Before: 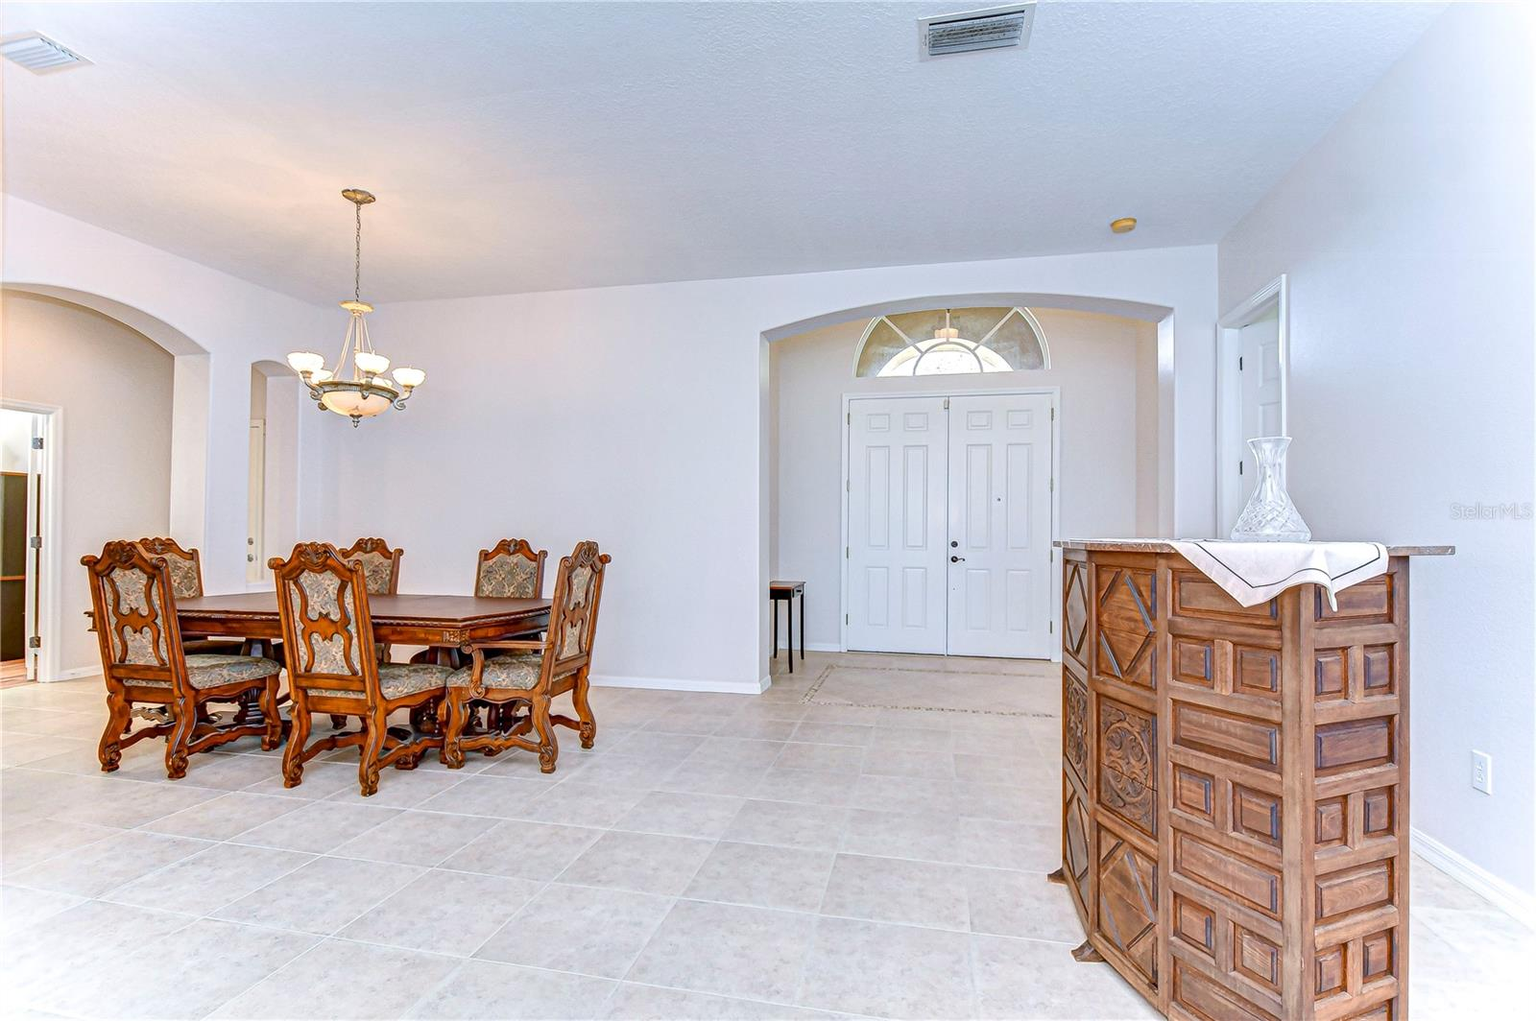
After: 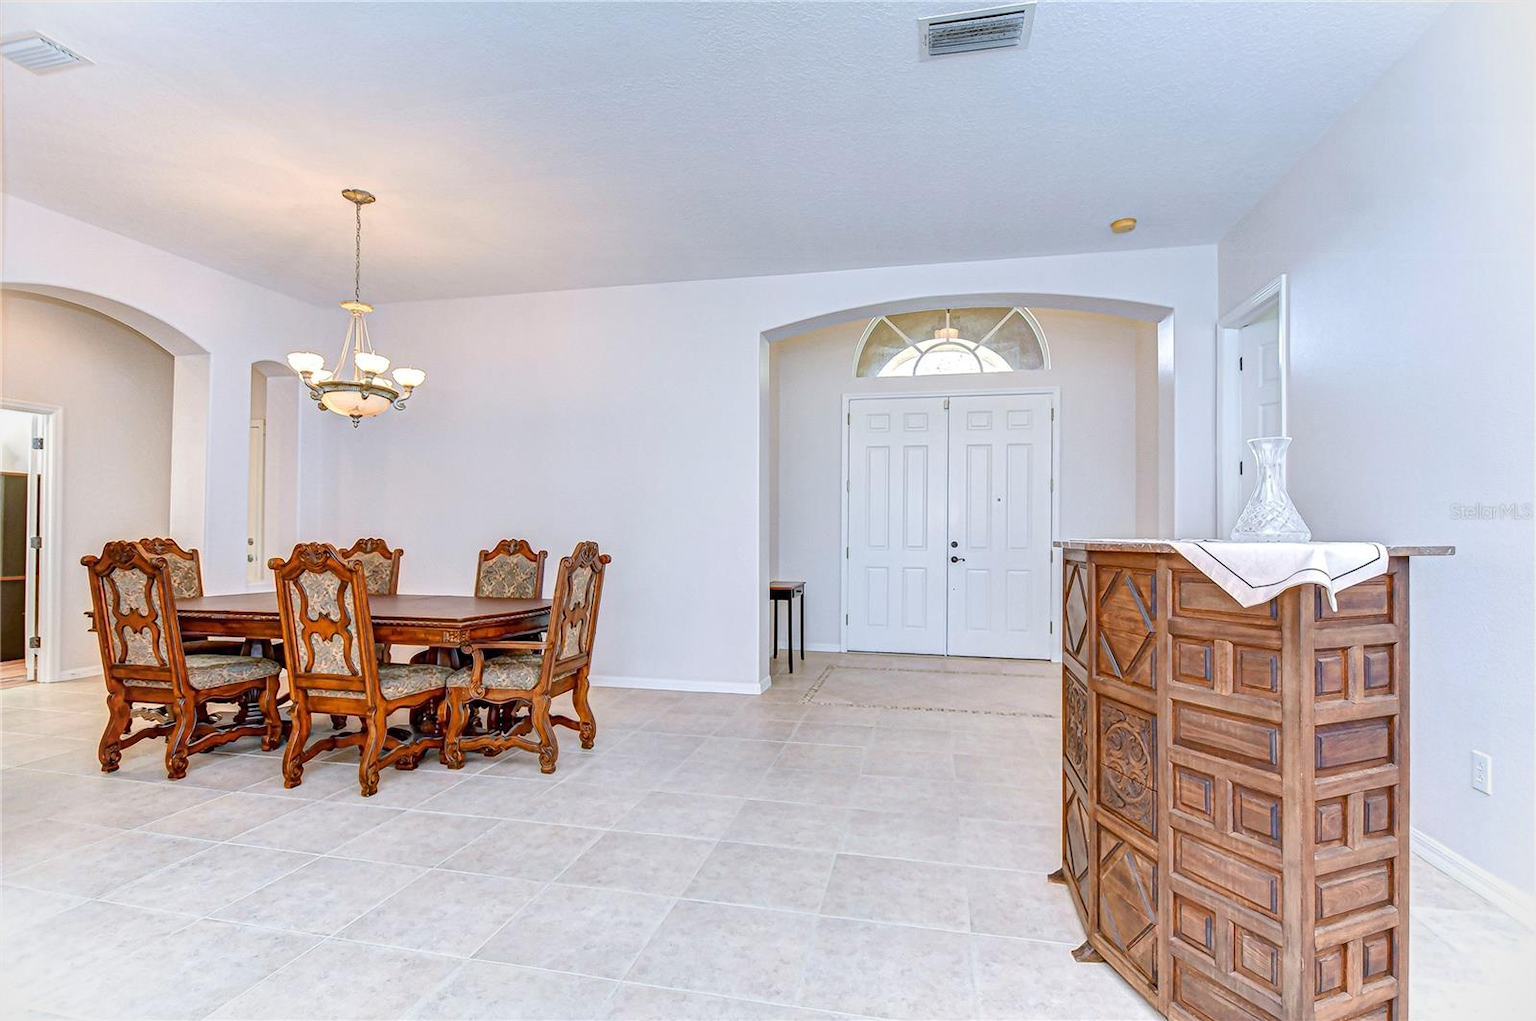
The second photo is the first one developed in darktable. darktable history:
vignetting: fall-off radius 92.8%
